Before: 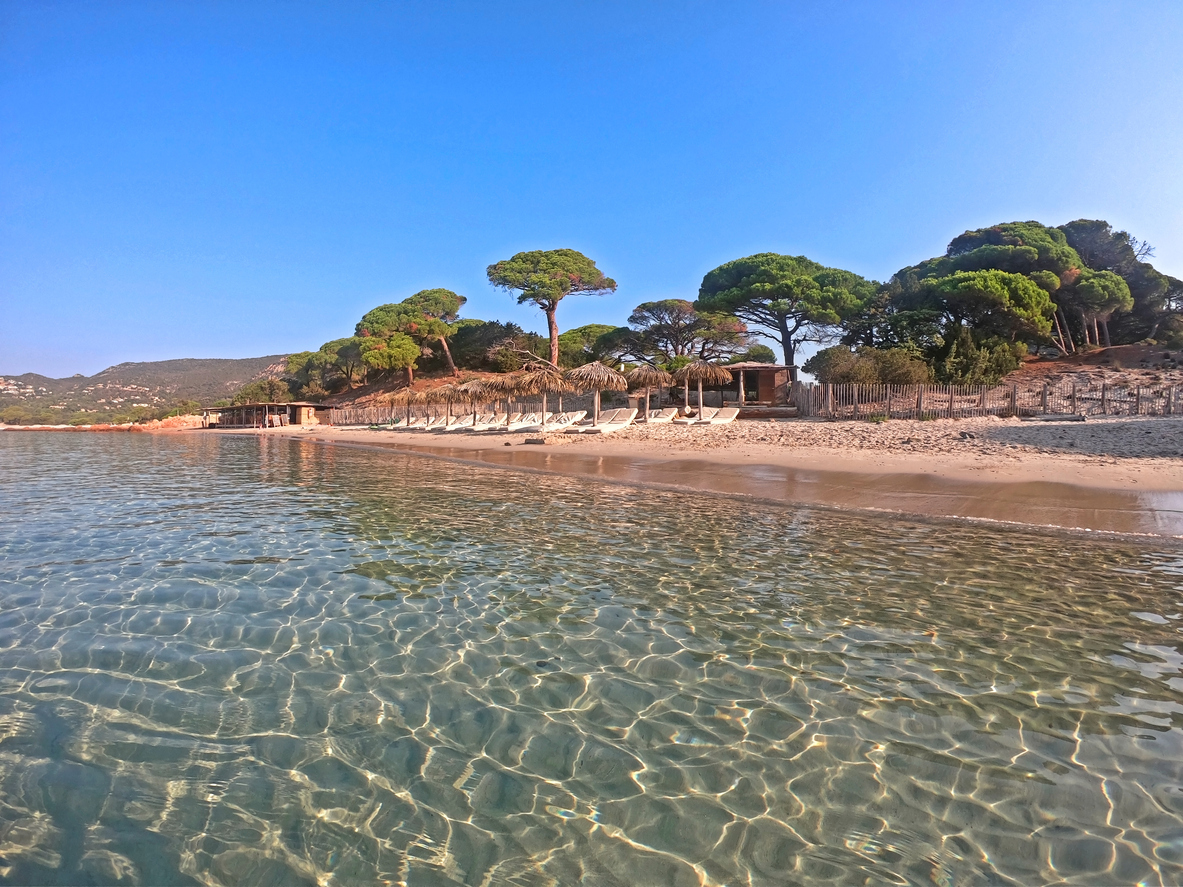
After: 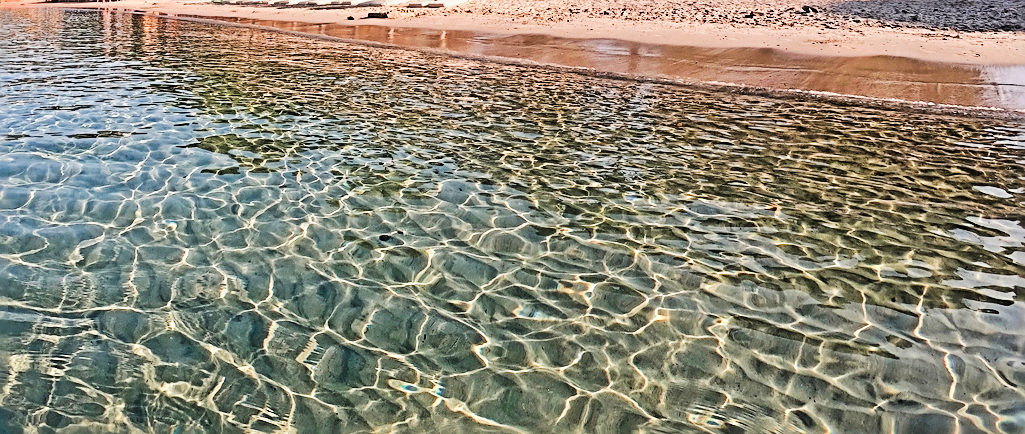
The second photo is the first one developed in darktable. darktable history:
levels: levels [0, 0.48, 0.961]
tone curve: curves: ch0 [(0, 0) (0.003, 0.009) (0.011, 0.013) (0.025, 0.019) (0.044, 0.029) (0.069, 0.04) (0.1, 0.053) (0.136, 0.08) (0.177, 0.114) (0.224, 0.151) (0.277, 0.207) (0.335, 0.267) (0.399, 0.35) (0.468, 0.442) (0.543, 0.545) (0.623, 0.656) (0.709, 0.752) (0.801, 0.843) (0.898, 0.932) (1, 1)], preserve colors none
filmic rgb: black relative exposure -7.32 EV, white relative exposure 5.09 EV, hardness 3.2
crop and rotate: left 13.306%, top 48.129%, bottom 2.928%
tone equalizer: -8 EV -0.75 EV, -7 EV -0.7 EV, -6 EV -0.6 EV, -5 EV -0.4 EV, -3 EV 0.4 EV, -2 EV 0.6 EV, -1 EV 0.7 EV, +0 EV 0.75 EV, edges refinement/feathering 500, mask exposure compensation -1.57 EV, preserve details no
exposure: black level correction 0.009, compensate highlight preservation false
sharpen: radius 2.817, amount 0.715
